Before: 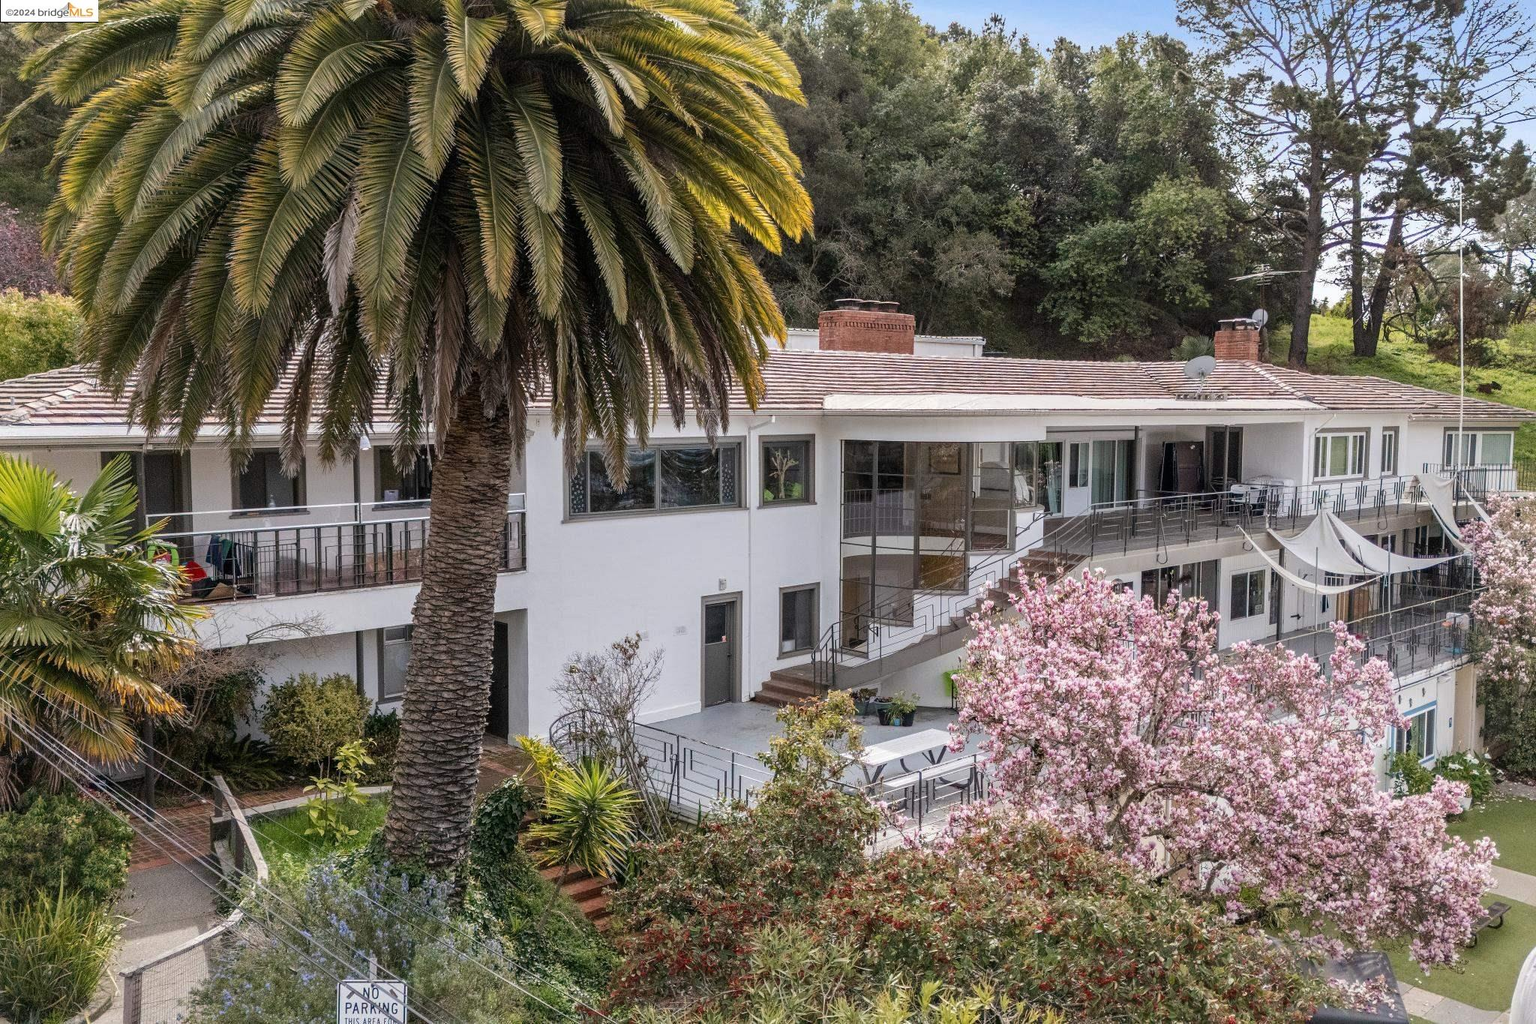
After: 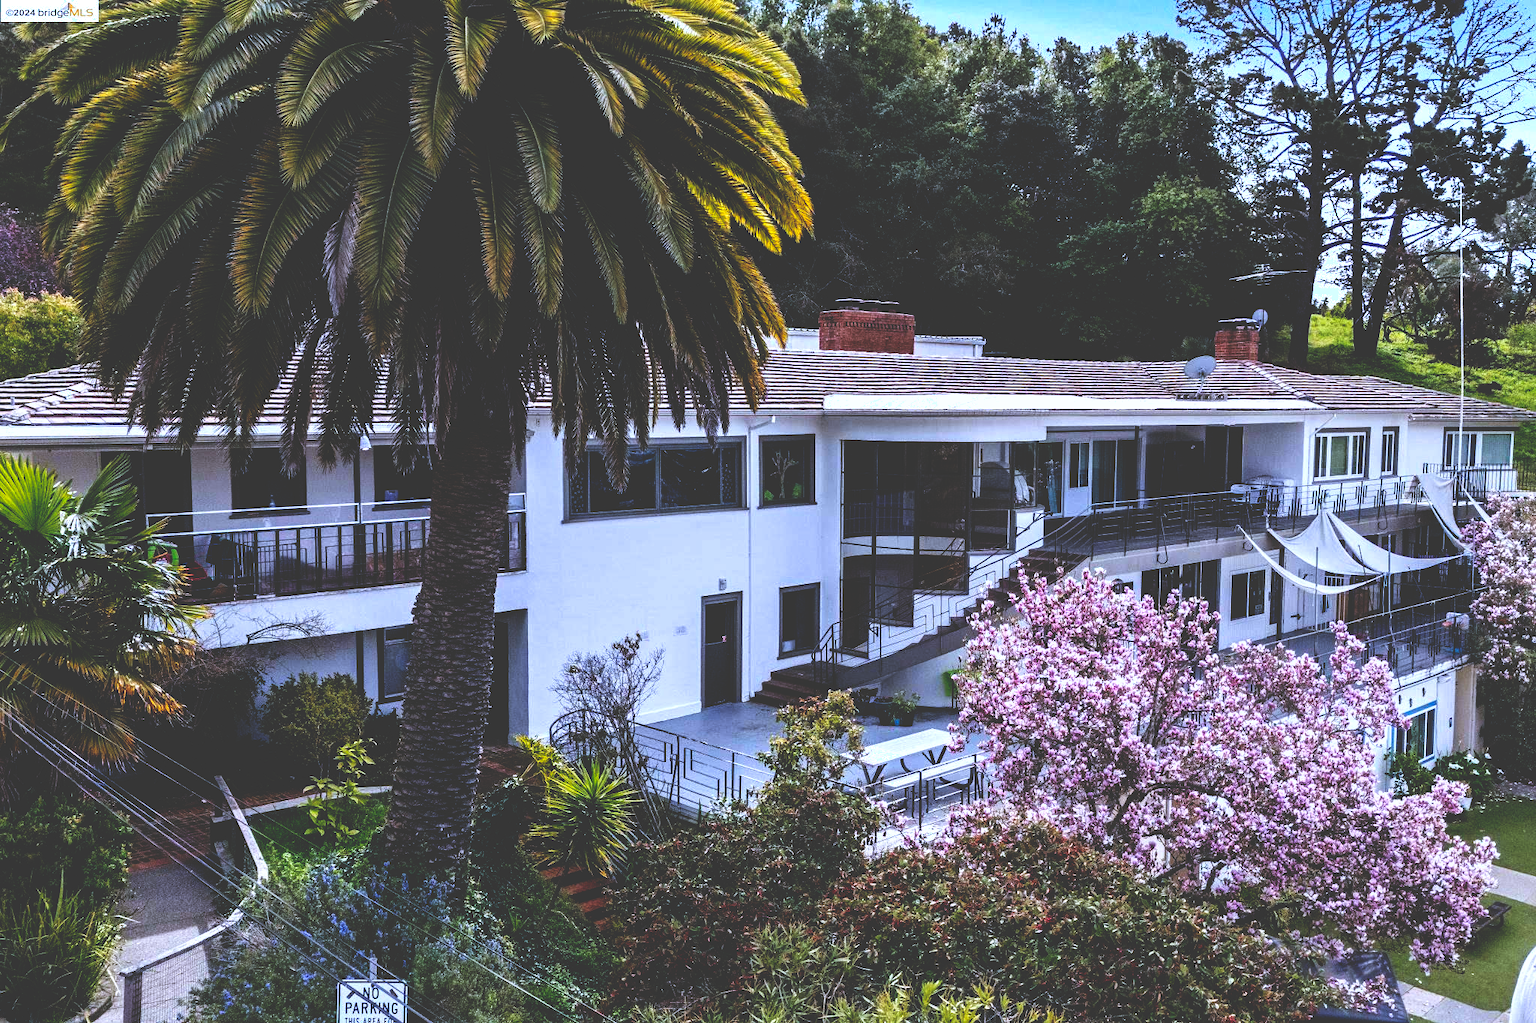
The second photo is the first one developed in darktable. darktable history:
white balance: red 0.948, green 1.02, blue 1.176
exposure: black level correction 0.007, exposure 0.093 EV, compensate highlight preservation false
base curve: curves: ch0 [(0, 0.036) (0.083, 0.04) (0.804, 1)], preserve colors none
